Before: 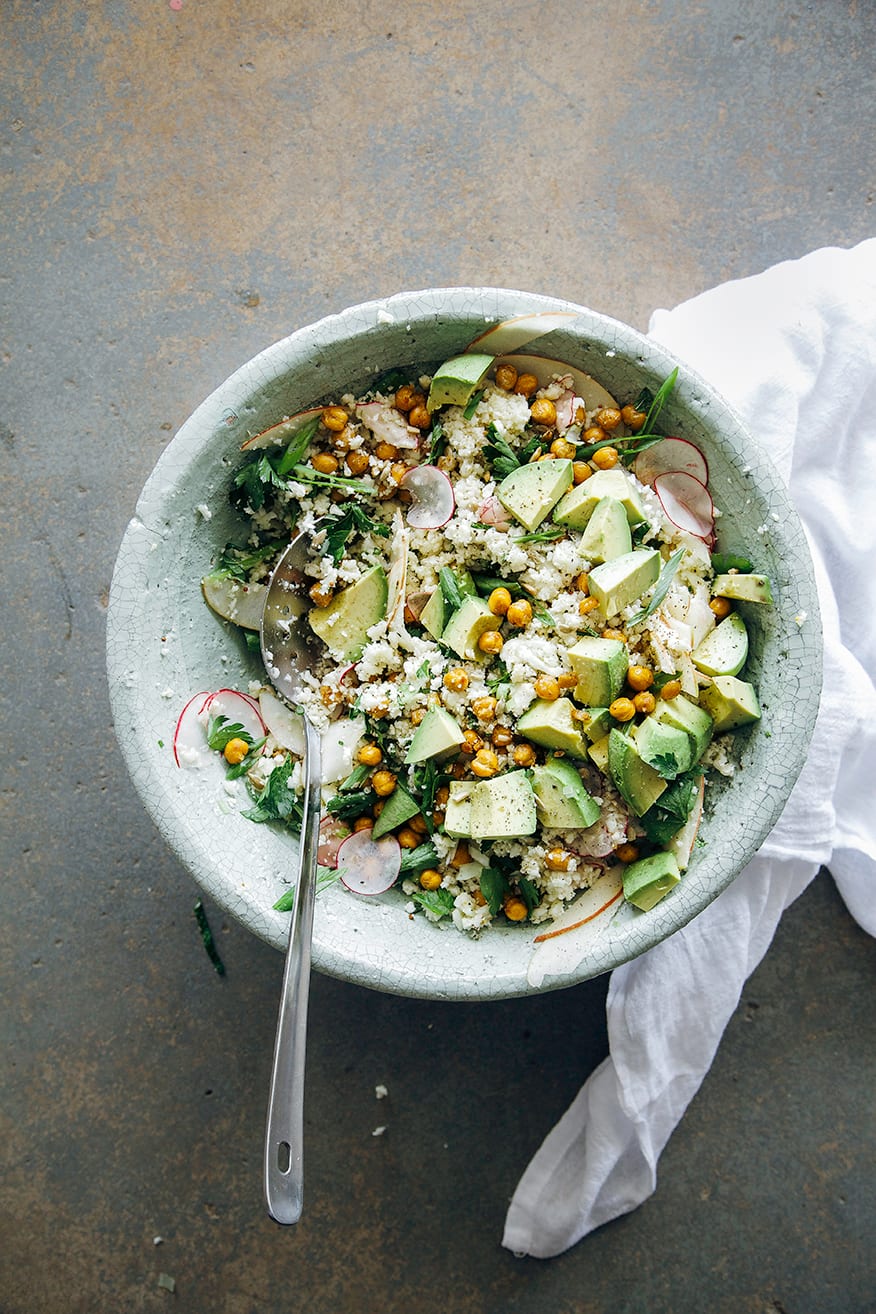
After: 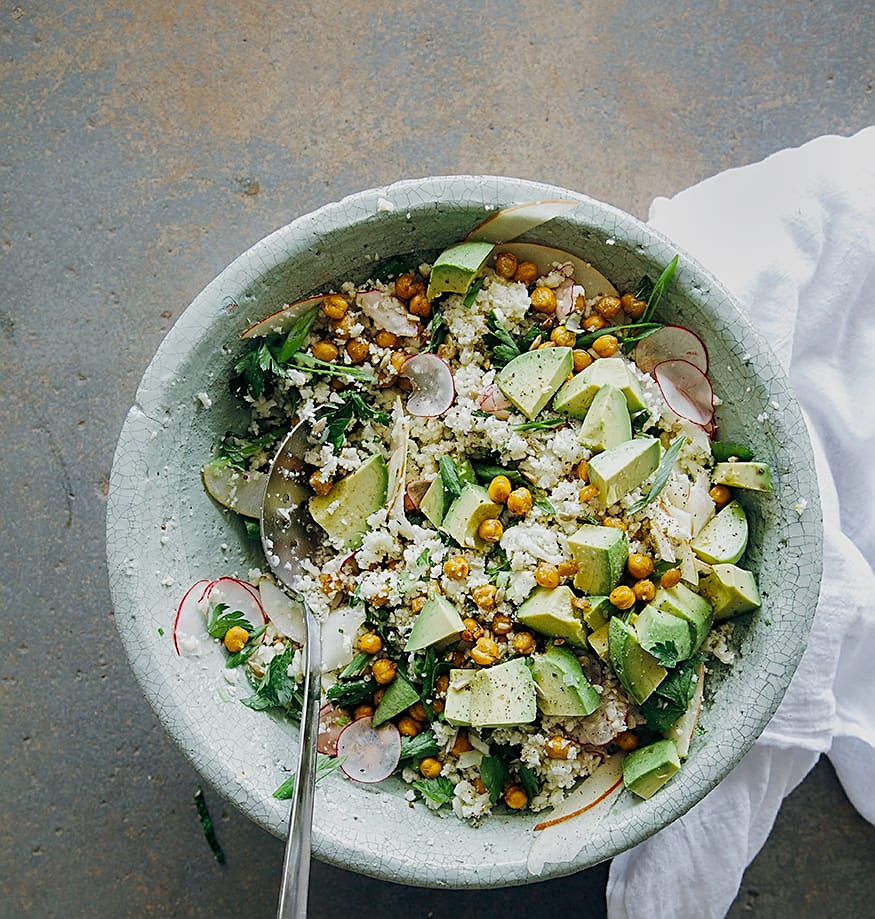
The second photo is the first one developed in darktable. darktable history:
crop and rotate: top 8.541%, bottom 21.496%
sharpen: on, module defaults
shadows and highlights: radius 120.72, shadows 21.91, white point adjustment -9.69, highlights -14.46, soften with gaussian
